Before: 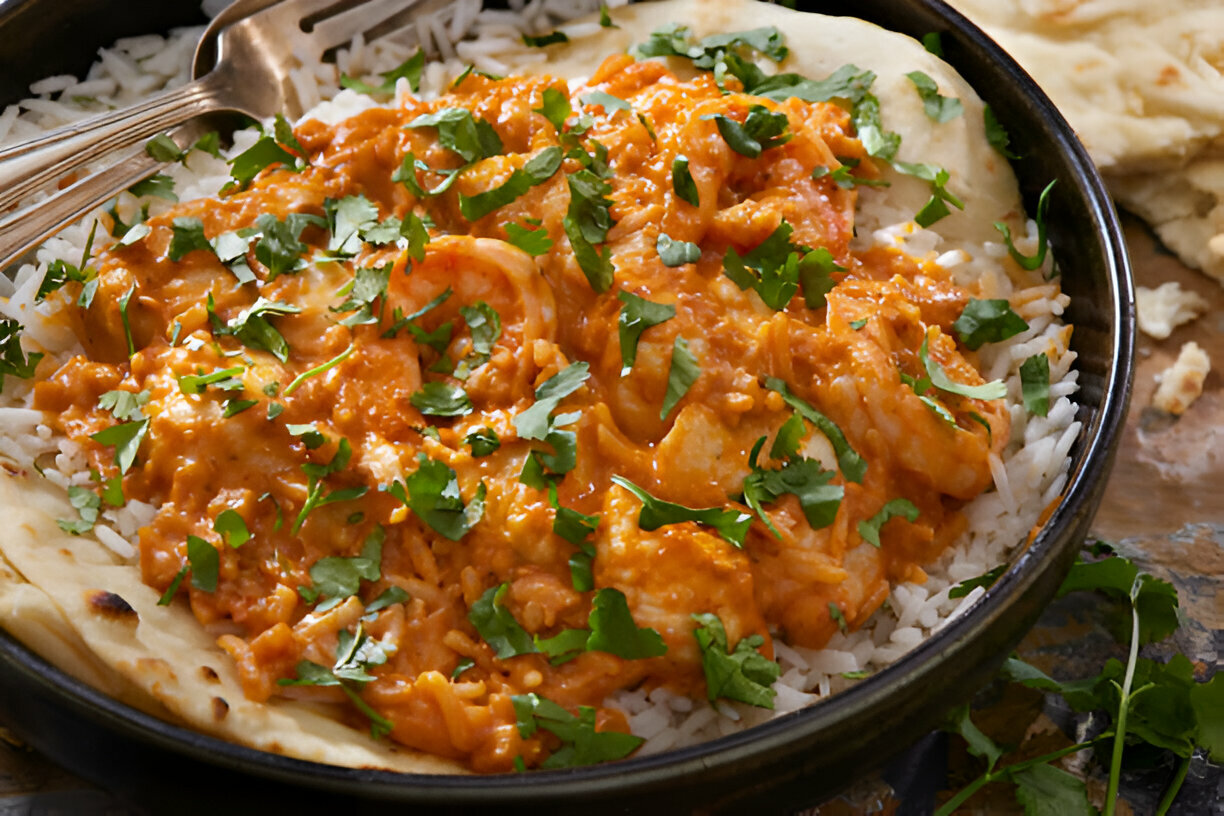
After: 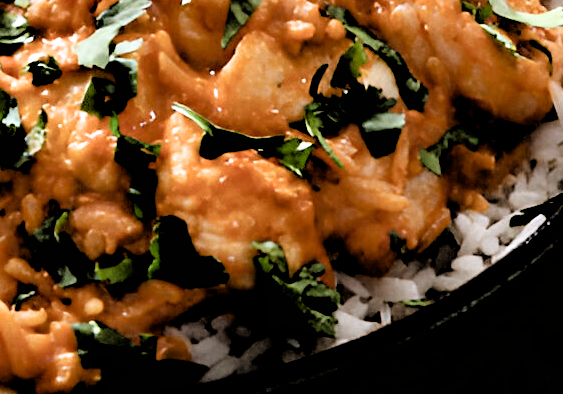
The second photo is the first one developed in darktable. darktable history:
crop: left 35.896%, top 45.7%, right 18.101%, bottom 5.963%
filmic rgb: black relative exposure -1.08 EV, white relative exposure 2.1 EV, hardness 1.53, contrast 2.238
